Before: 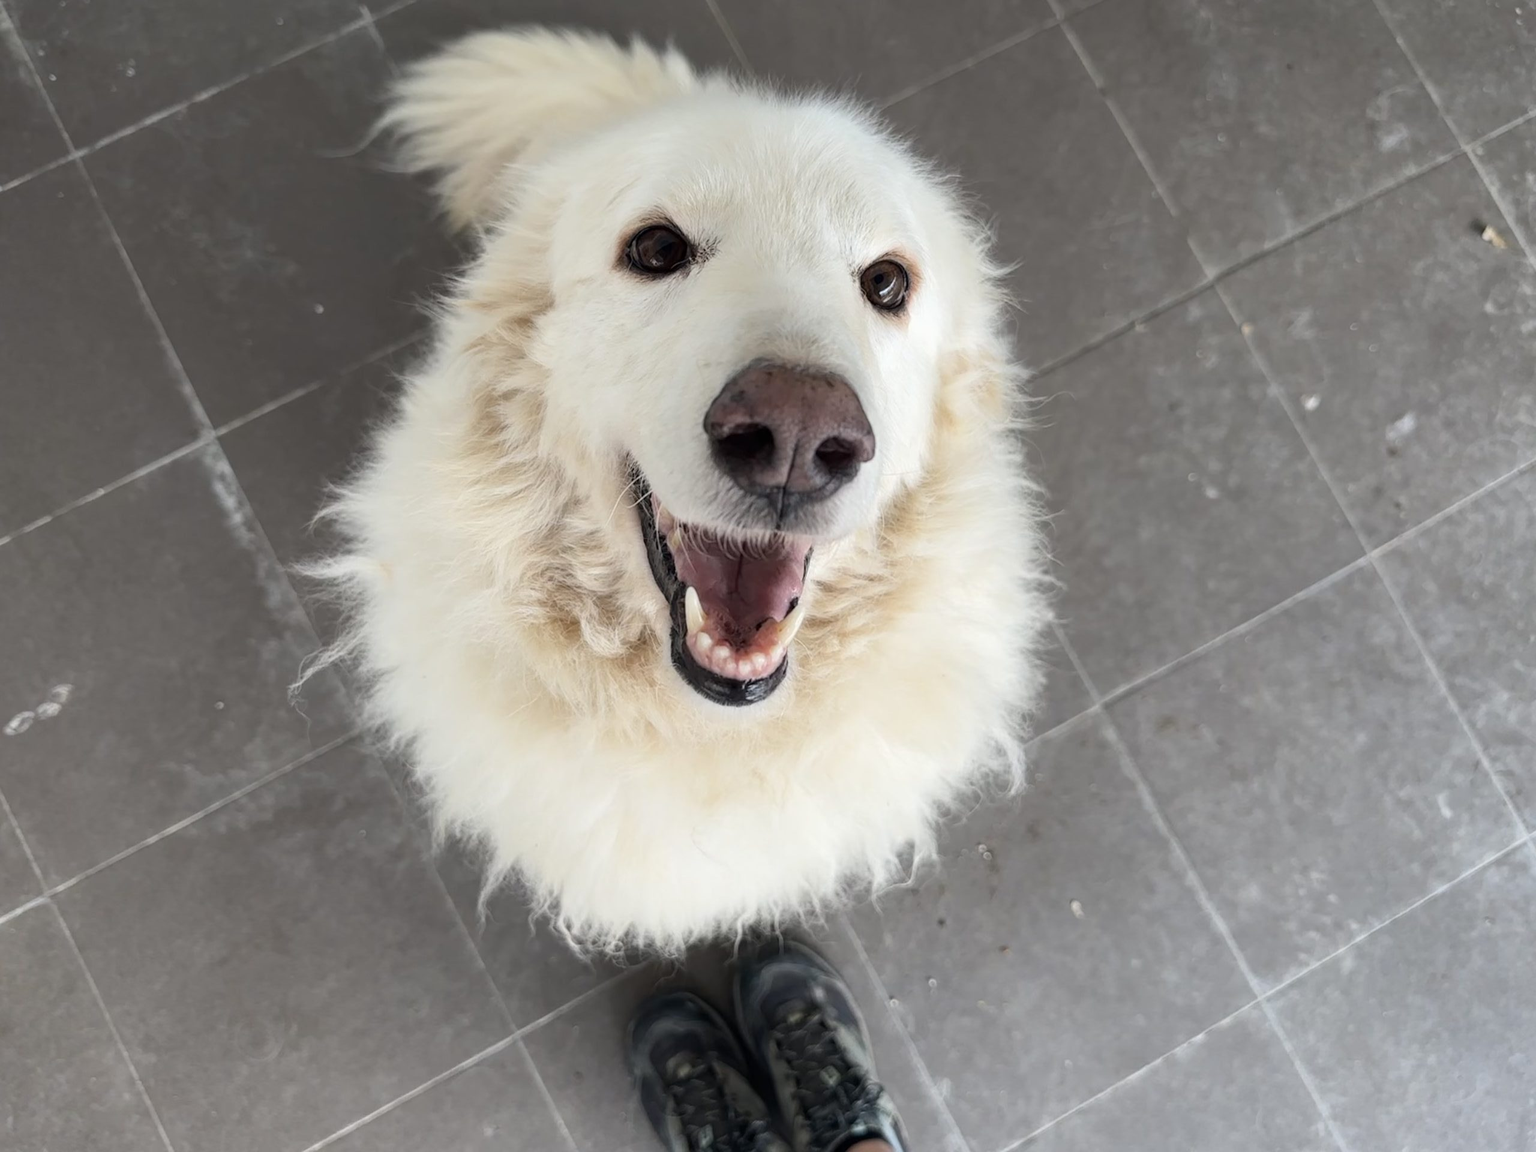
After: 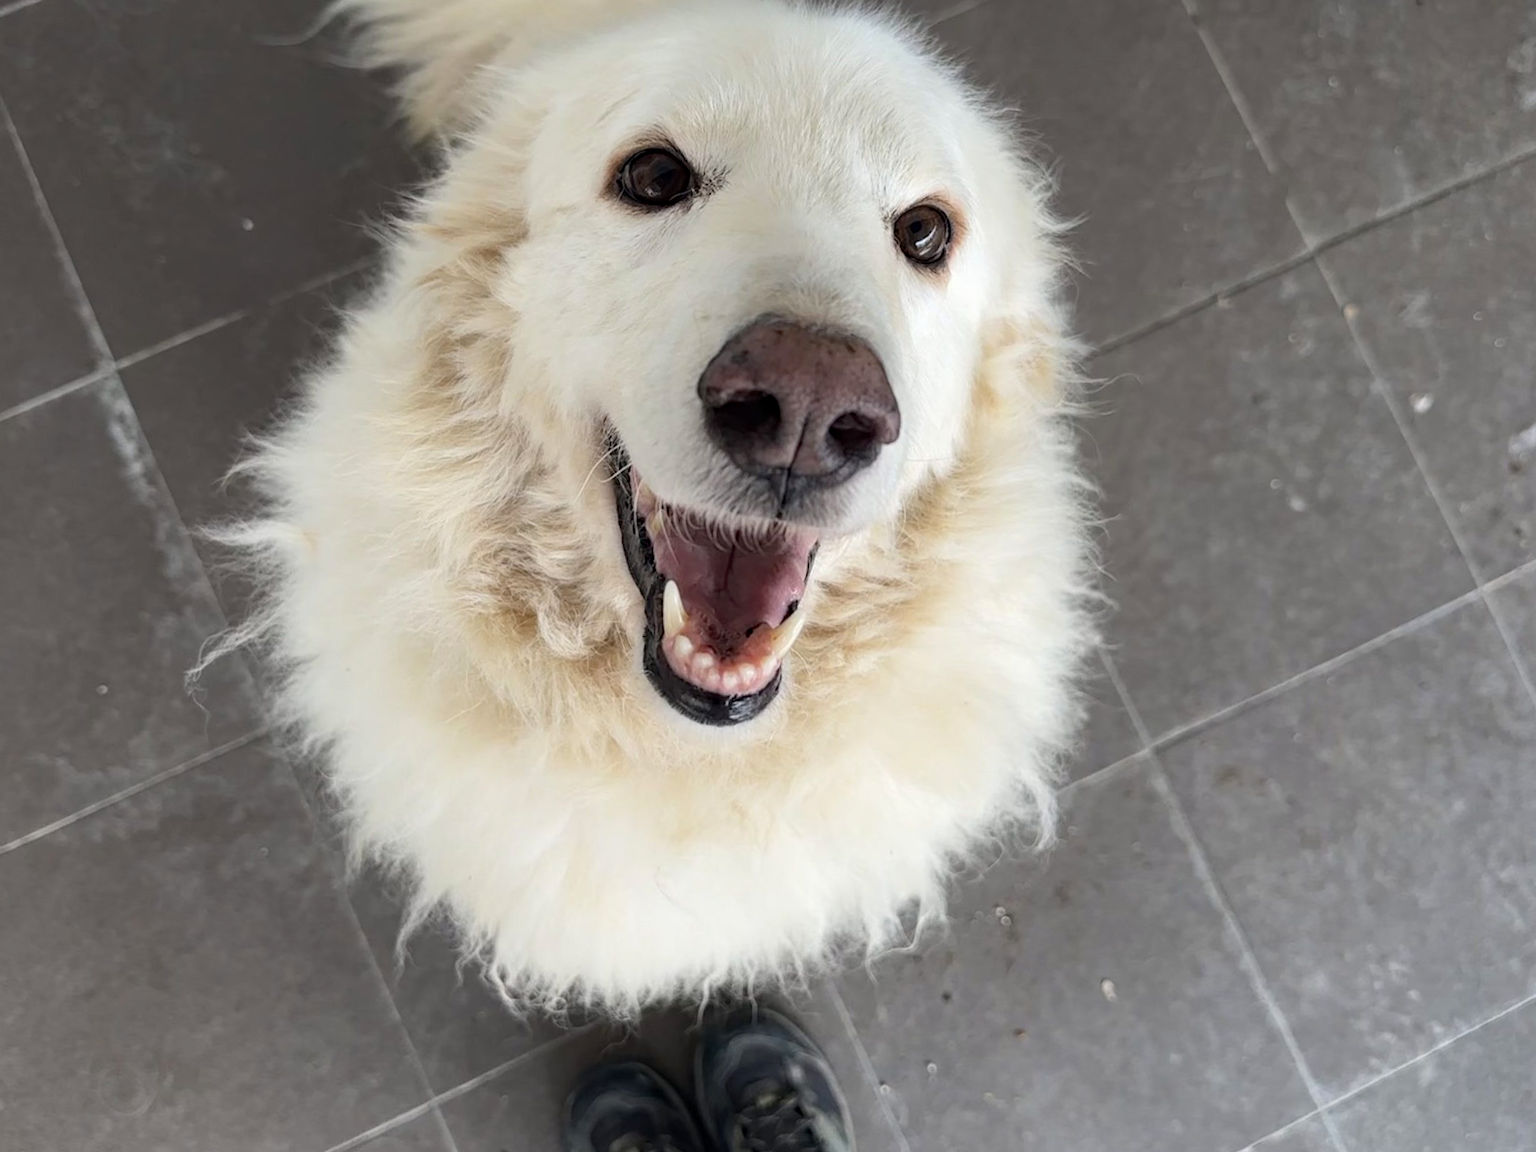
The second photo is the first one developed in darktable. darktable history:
haze removal: compatibility mode true, adaptive false
crop and rotate: angle -3.27°, left 5.211%, top 5.211%, right 4.607%, bottom 4.607%
